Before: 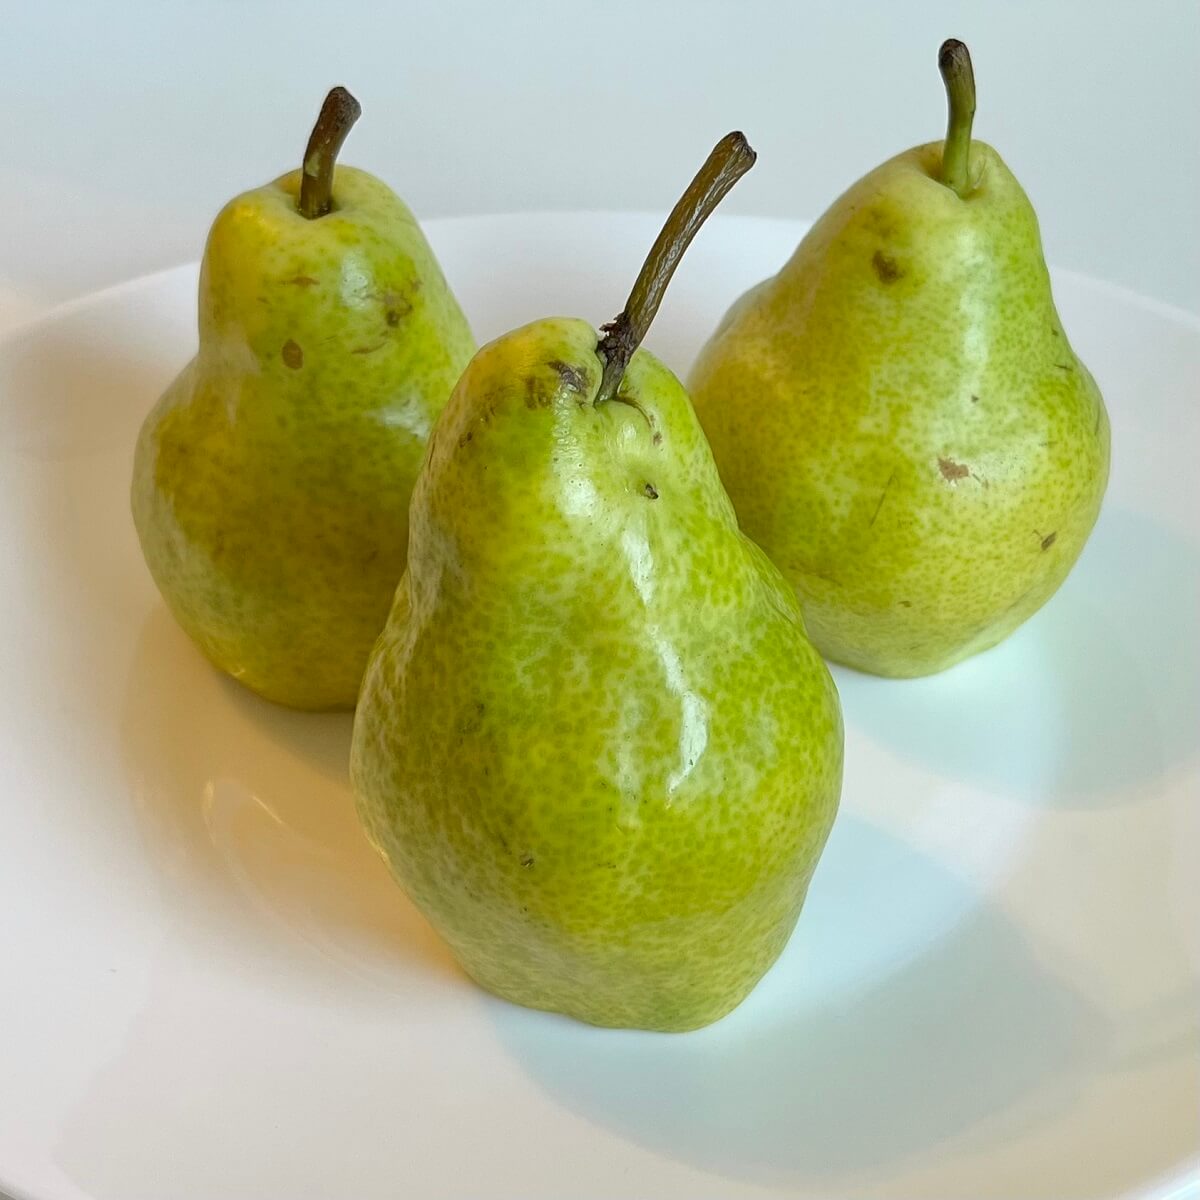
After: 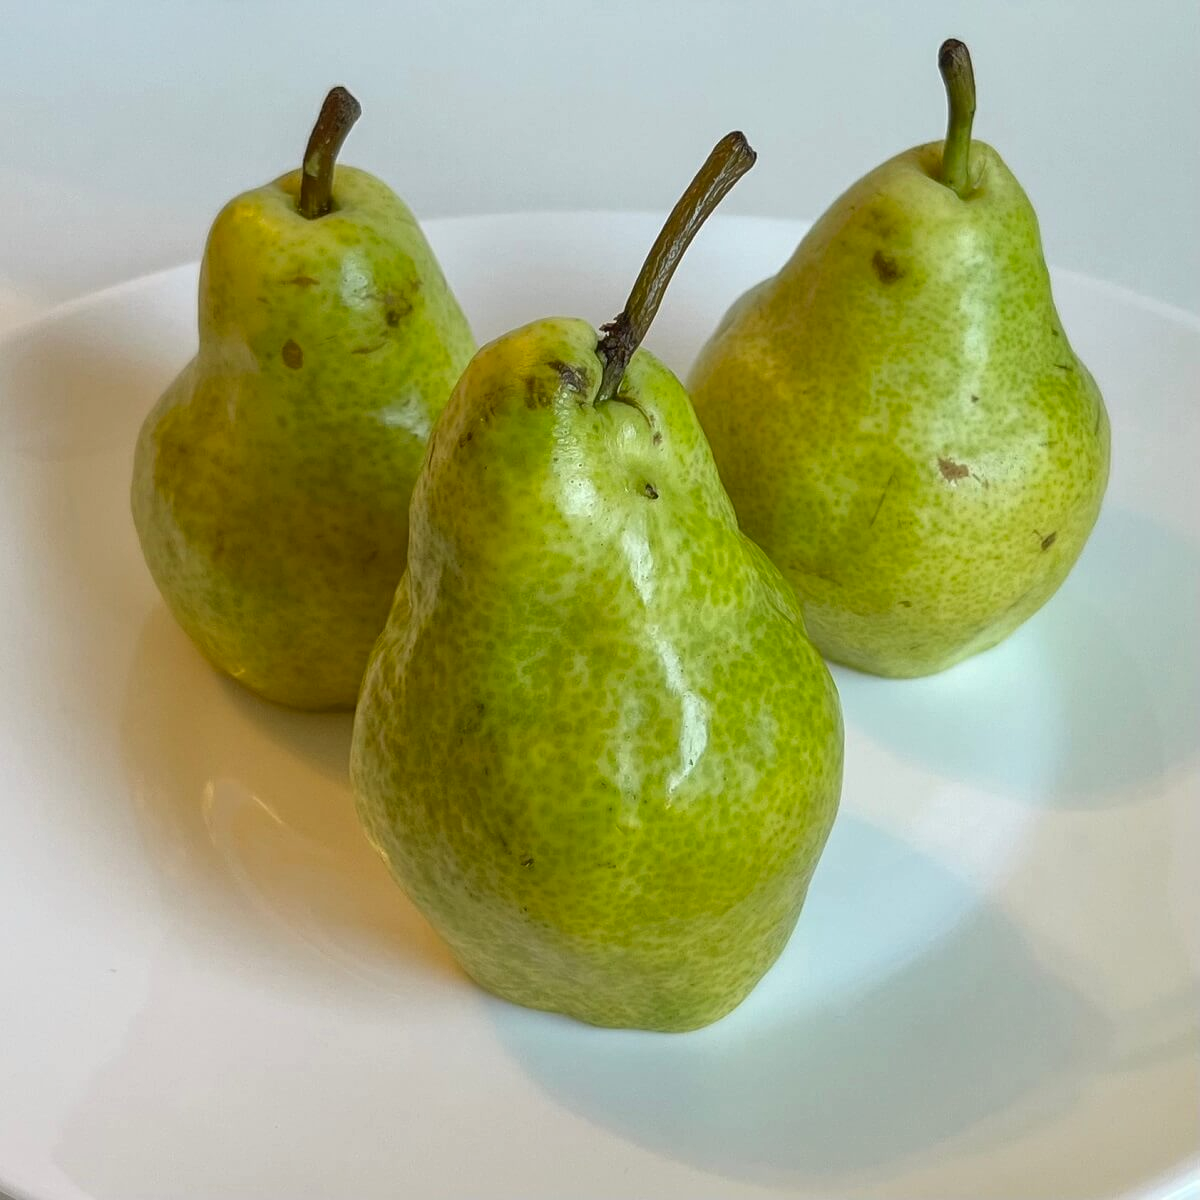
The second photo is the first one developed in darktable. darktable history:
local contrast: detail 109%
contrast brightness saturation: brightness -0.093
